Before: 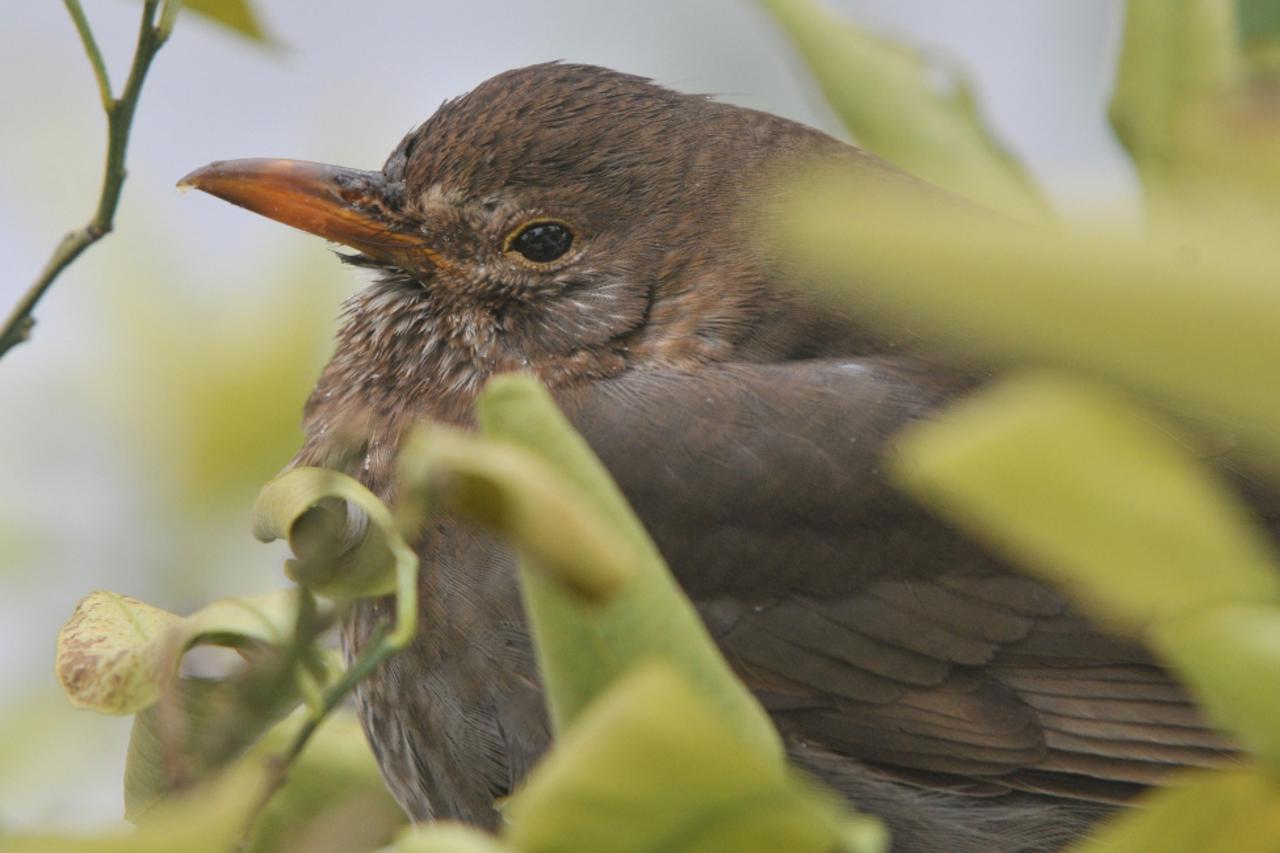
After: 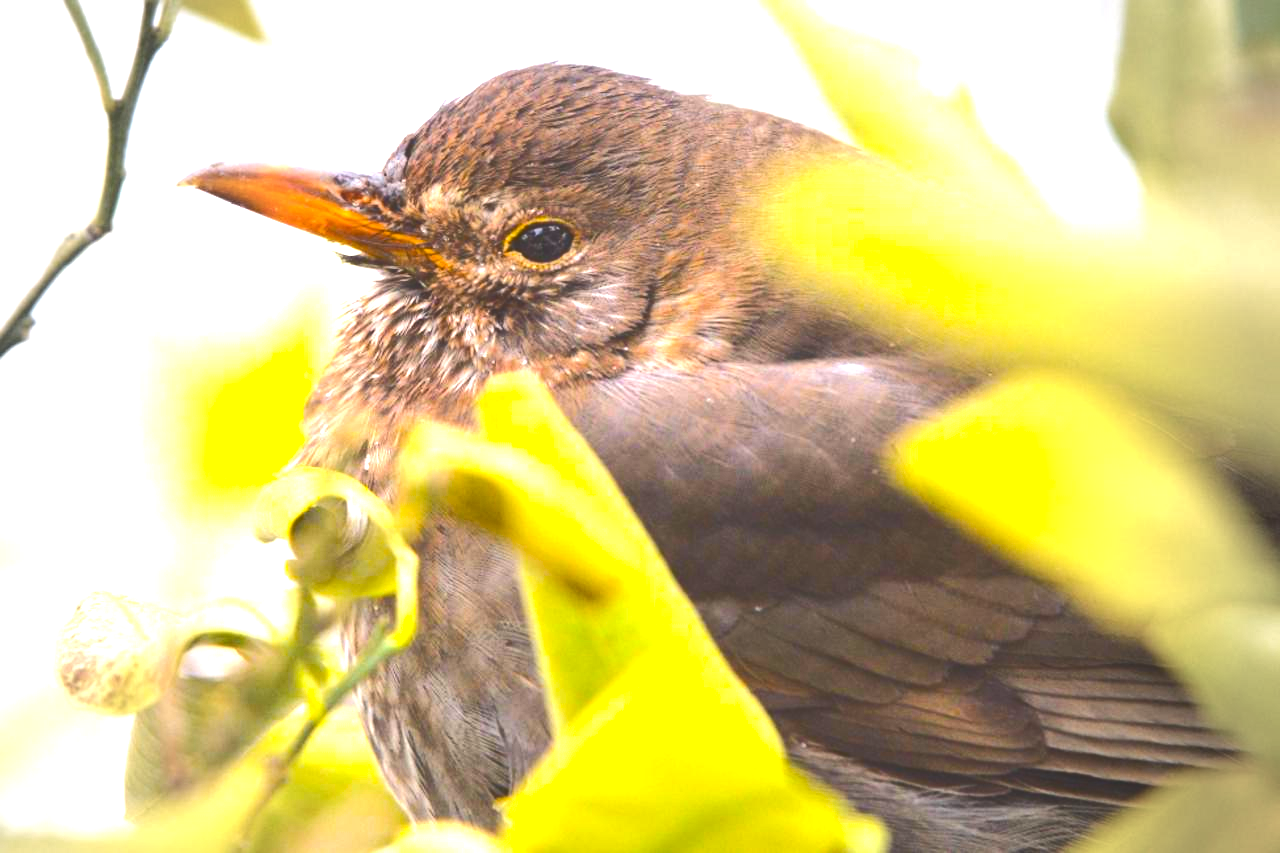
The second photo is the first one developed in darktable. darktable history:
vignetting: fall-off start 64.63%, center (-0.034, 0.148), width/height ratio 0.881
exposure: black level correction 0, exposure 0.7 EV, compensate exposure bias true, compensate highlight preservation false
tone curve: curves: ch0 [(0, 0.142) (0.384, 0.314) (0.752, 0.711) (0.991, 0.95)]; ch1 [(0.006, 0.129) (0.346, 0.384) (1, 1)]; ch2 [(0.003, 0.057) (0.261, 0.248) (1, 1)], color space Lab, independent channels
contrast equalizer: octaves 7, y [[0.6 ×6], [0.55 ×6], [0 ×6], [0 ×6], [0 ×6]], mix -0.3
color balance rgb: linear chroma grading › shadows -10%, linear chroma grading › global chroma 20%, perceptual saturation grading › global saturation 15%, perceptual brilliance grading › global brilliance 30%, perceptual brilliance grading › highlights 12%, perceptual brilliance grading › mid-tones 24%, global vibrance 20%
